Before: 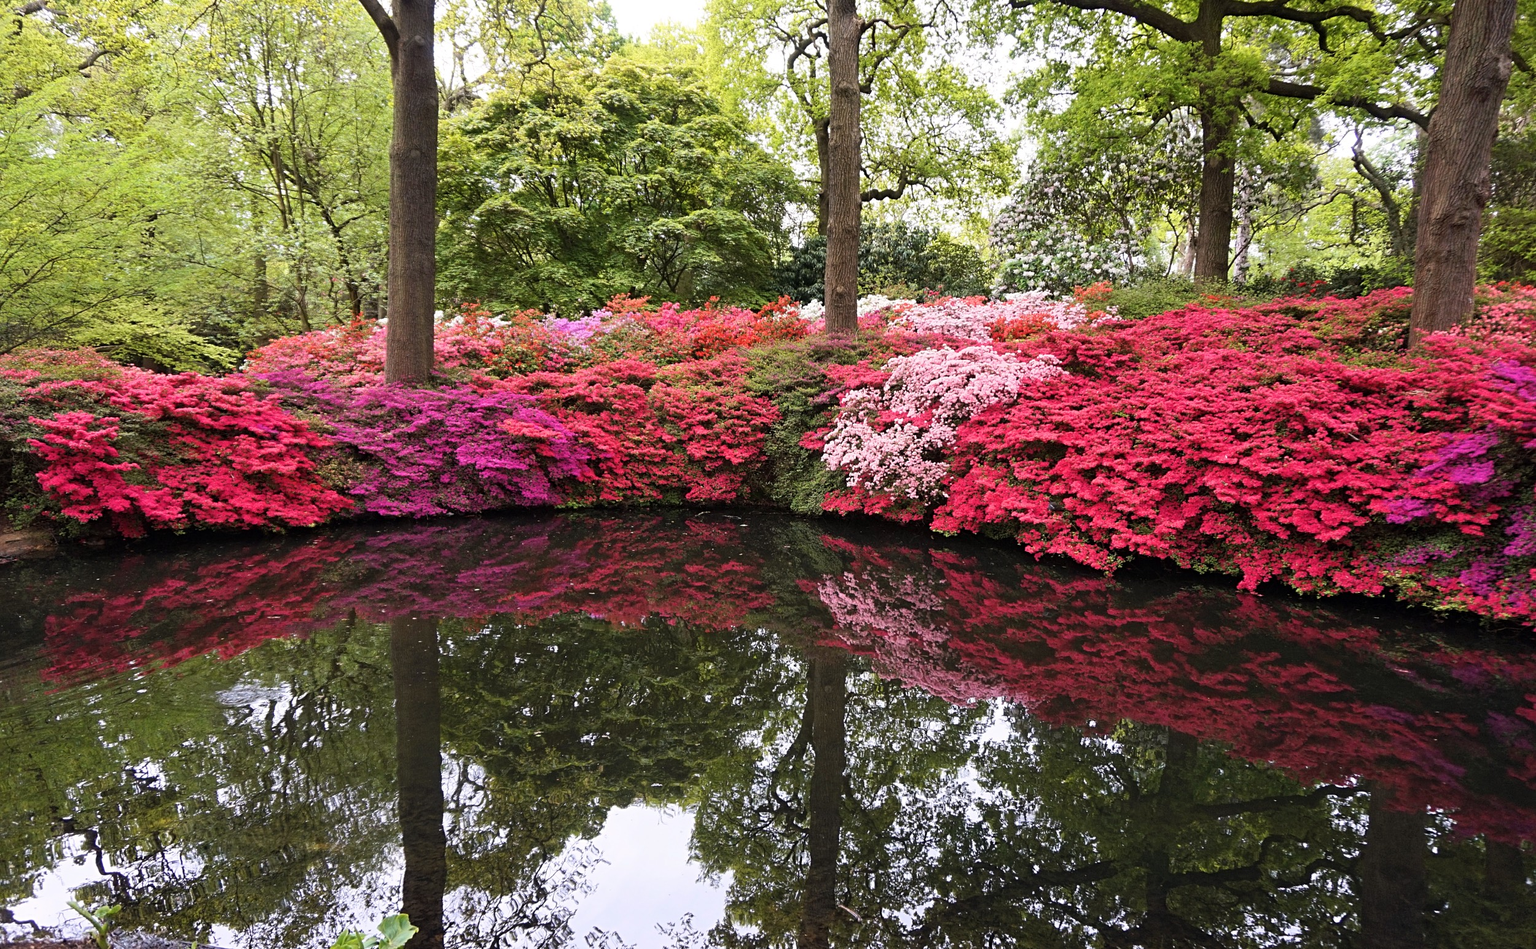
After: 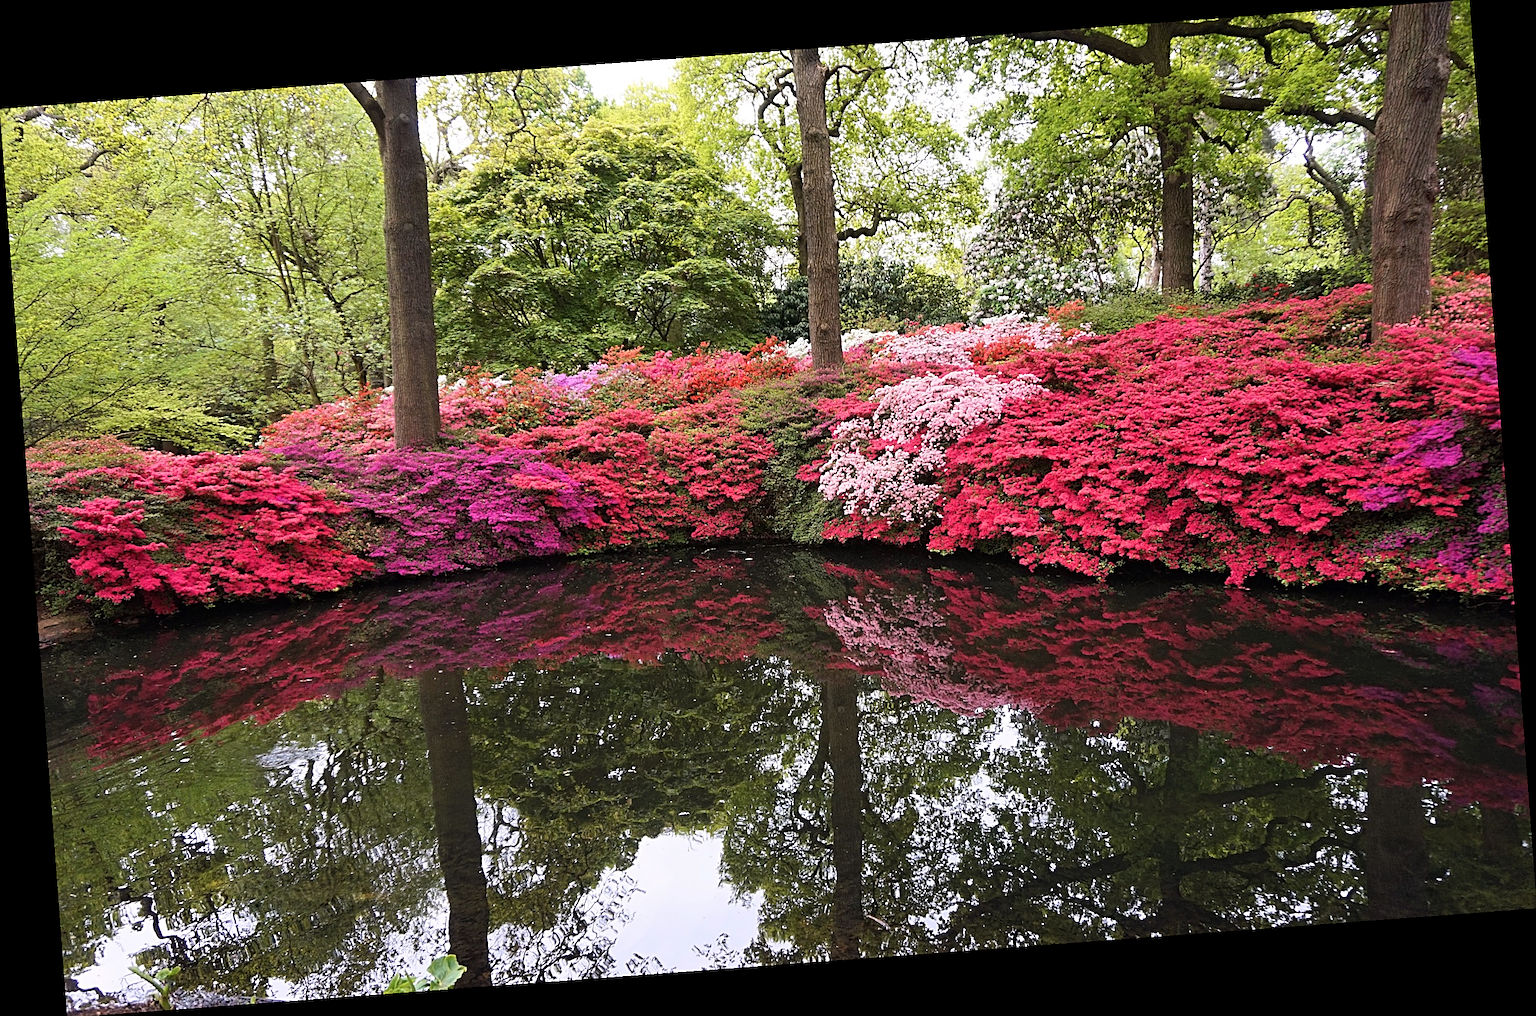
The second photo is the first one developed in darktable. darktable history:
sharpen: on, module defaults
rotate and perspective: rotation -4.25°, automatic cropping off
